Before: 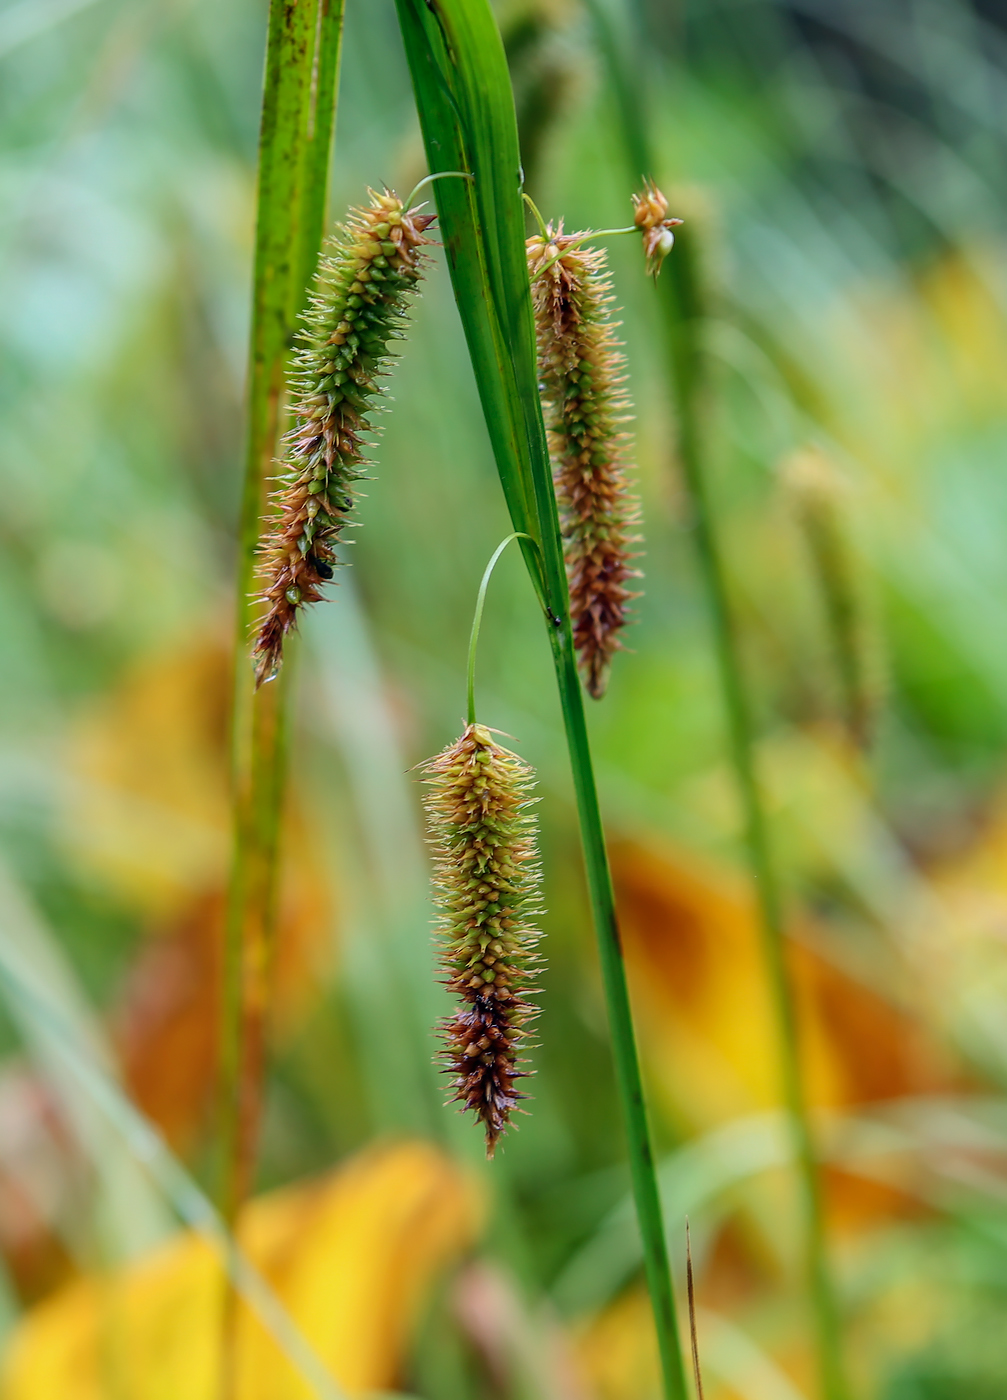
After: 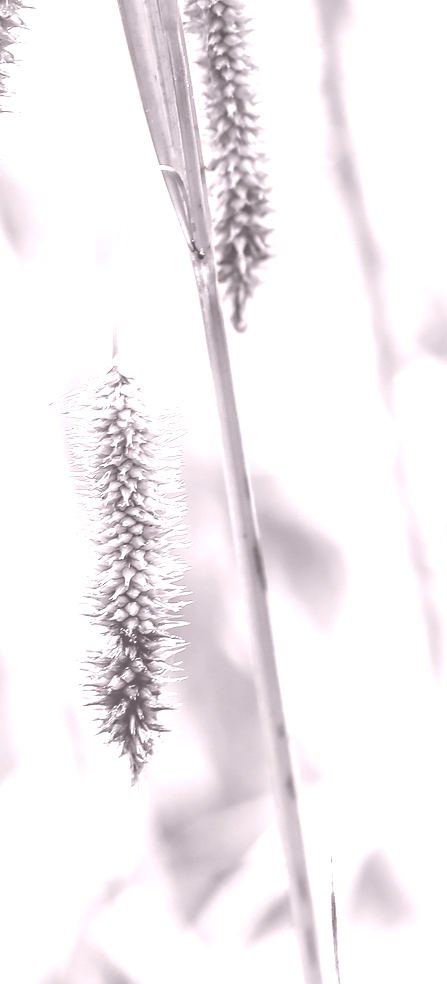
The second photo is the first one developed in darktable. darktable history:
crop: left 35.432%, top 26.233%, right 20.145%, bottom 3.432%
local contrast: detail 160%
colorize: hue 25.2°, saturation 83%, source mix 82%, lightness 79%, version 1
exposure: black level correction 0, exposure 0.5 EV, compensate highlight preservation false
